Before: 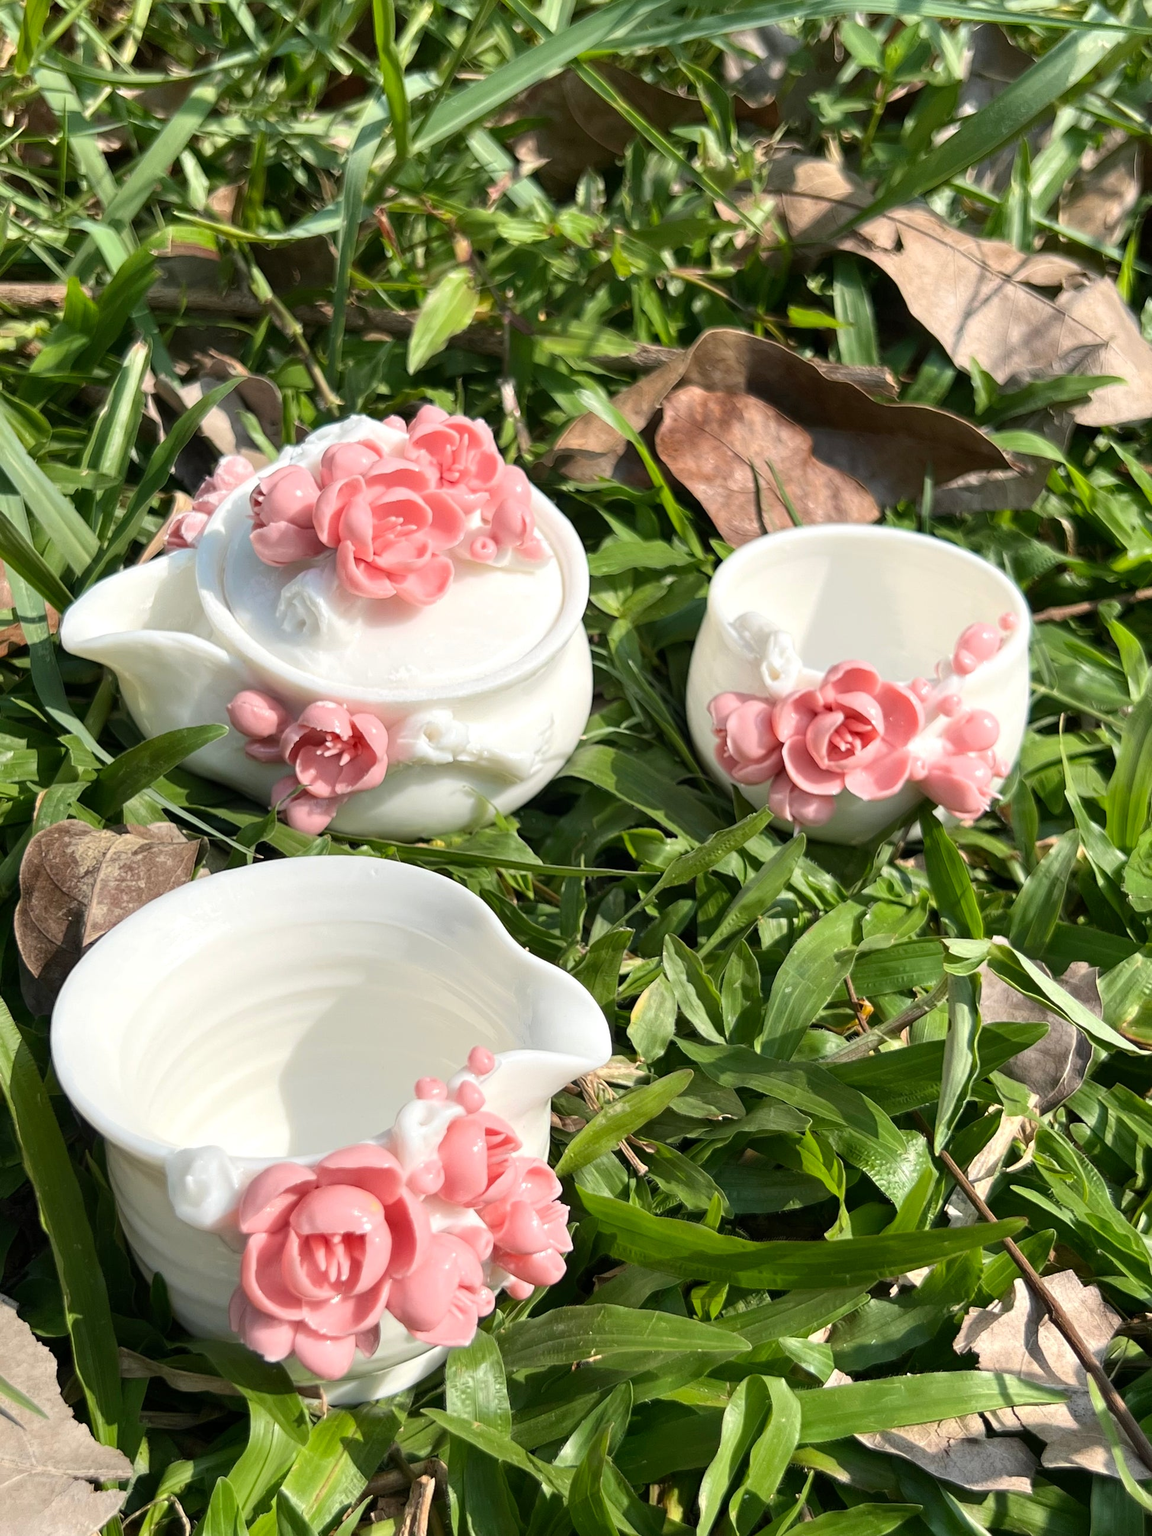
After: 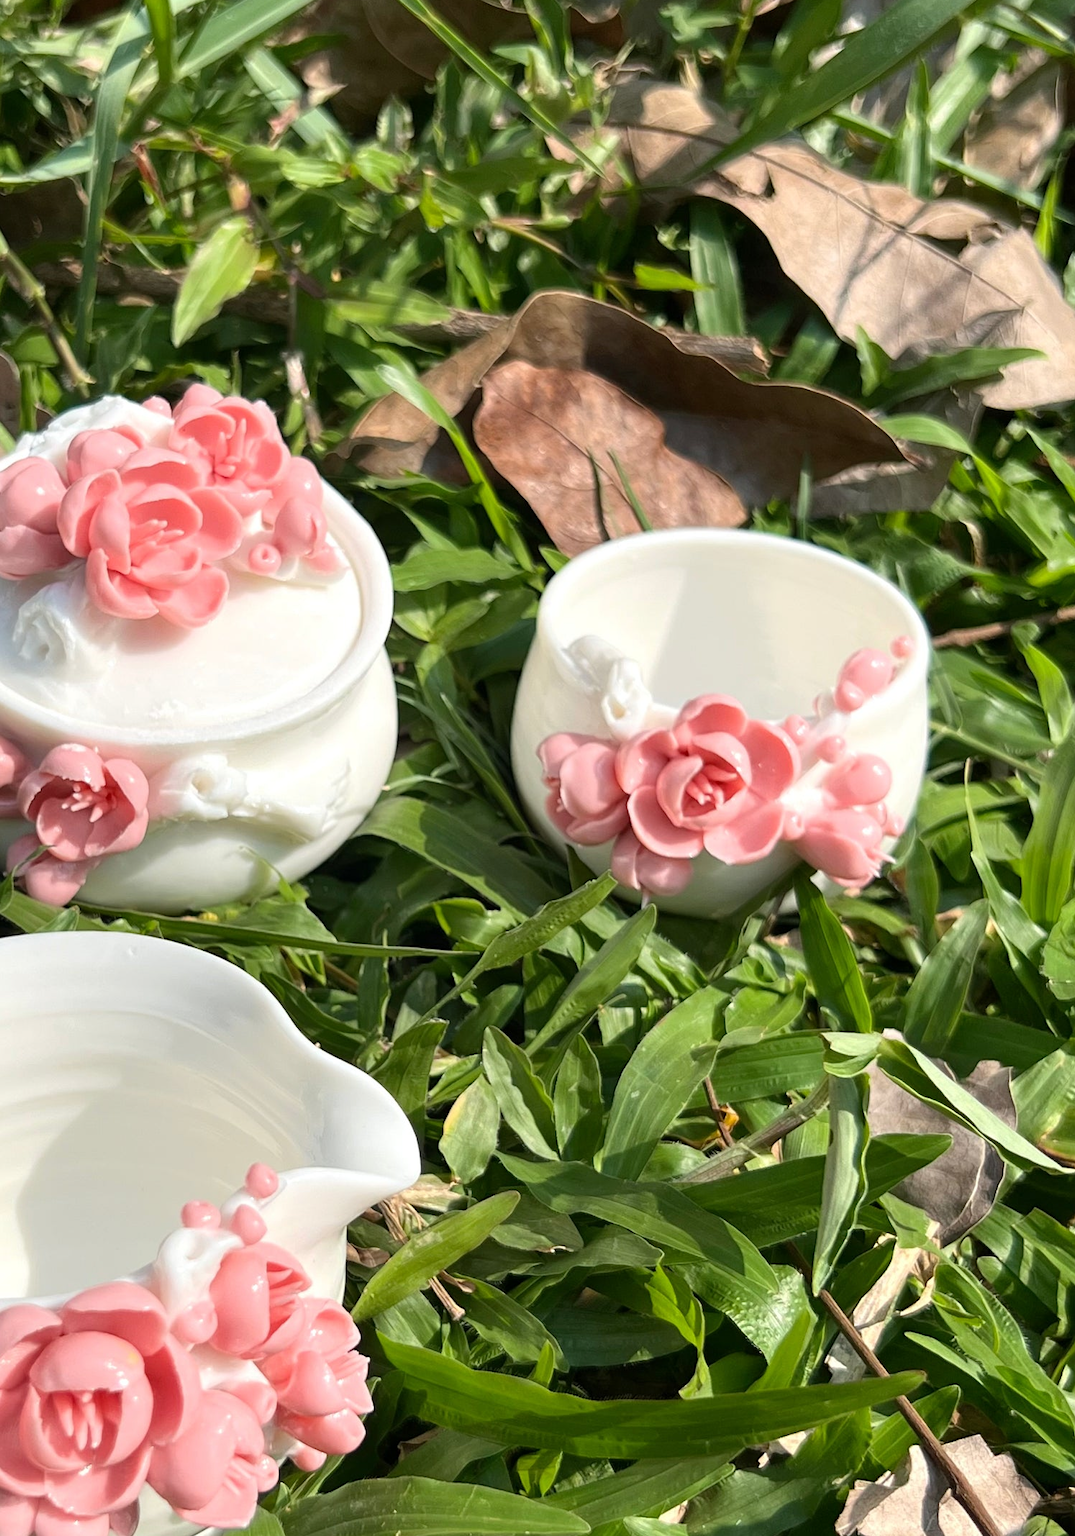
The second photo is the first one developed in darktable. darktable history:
color correction: highlights a* -0.182, highlights b* -0.124
crop: left 23.095%, top 5.827%, bottom 11.854%
